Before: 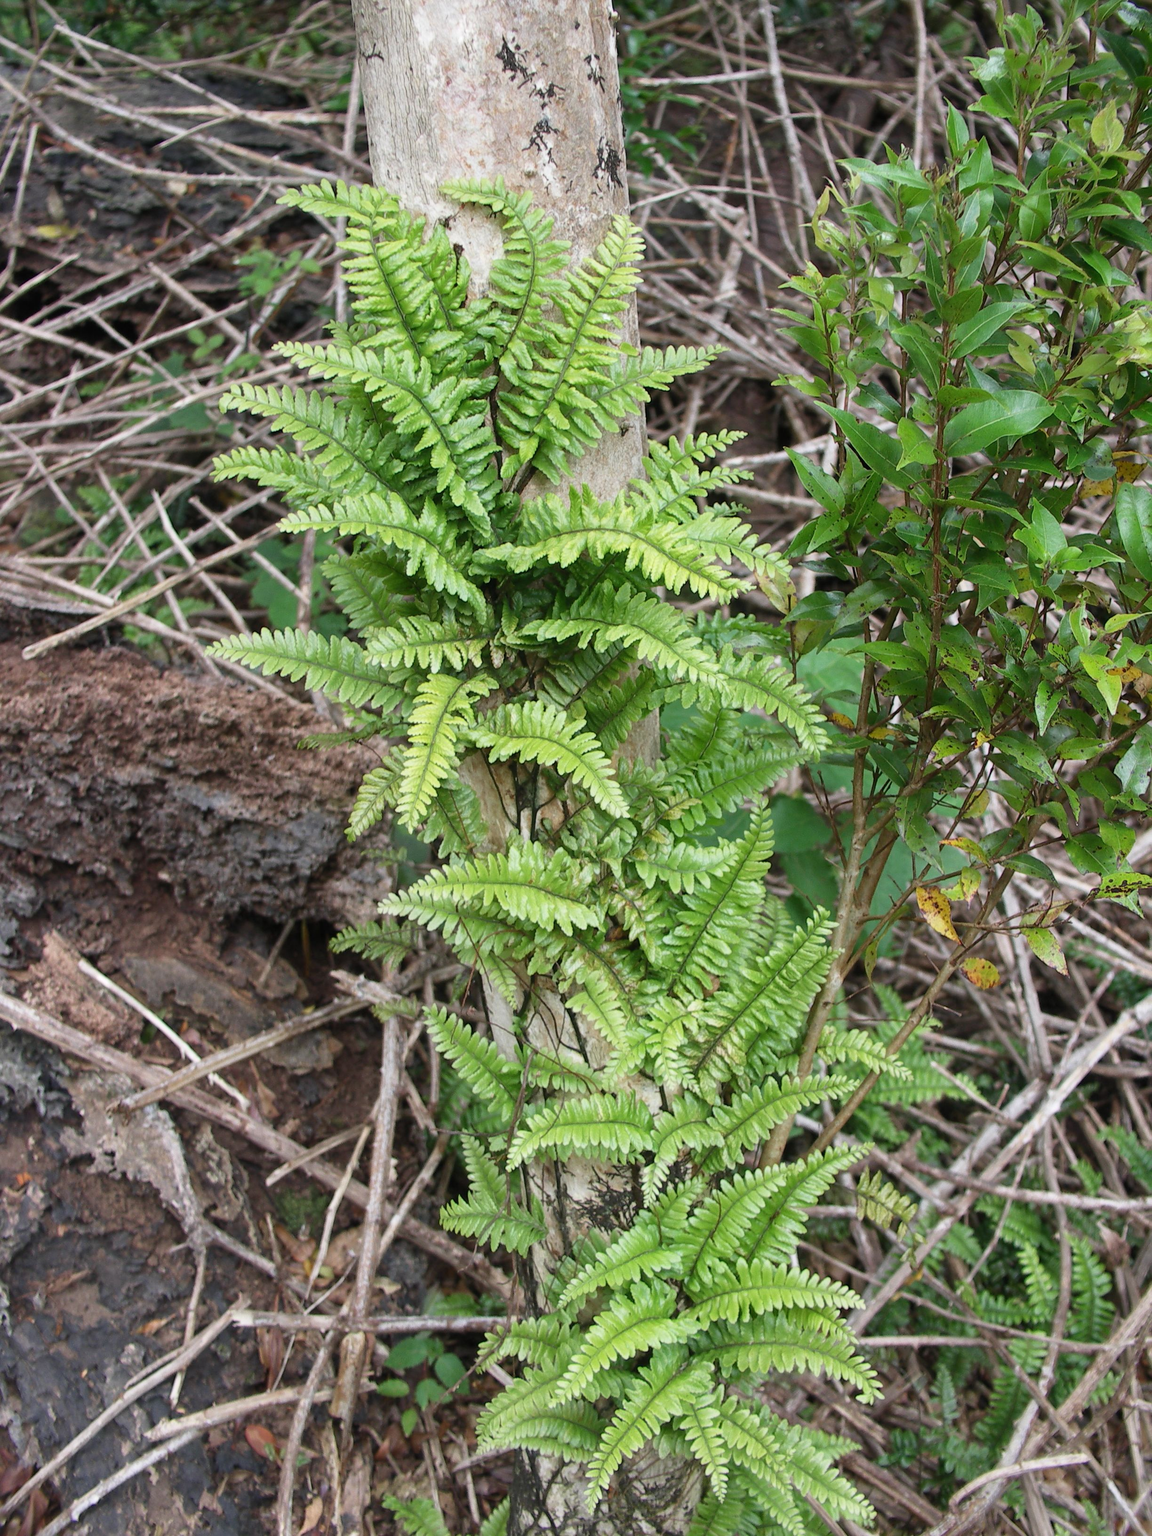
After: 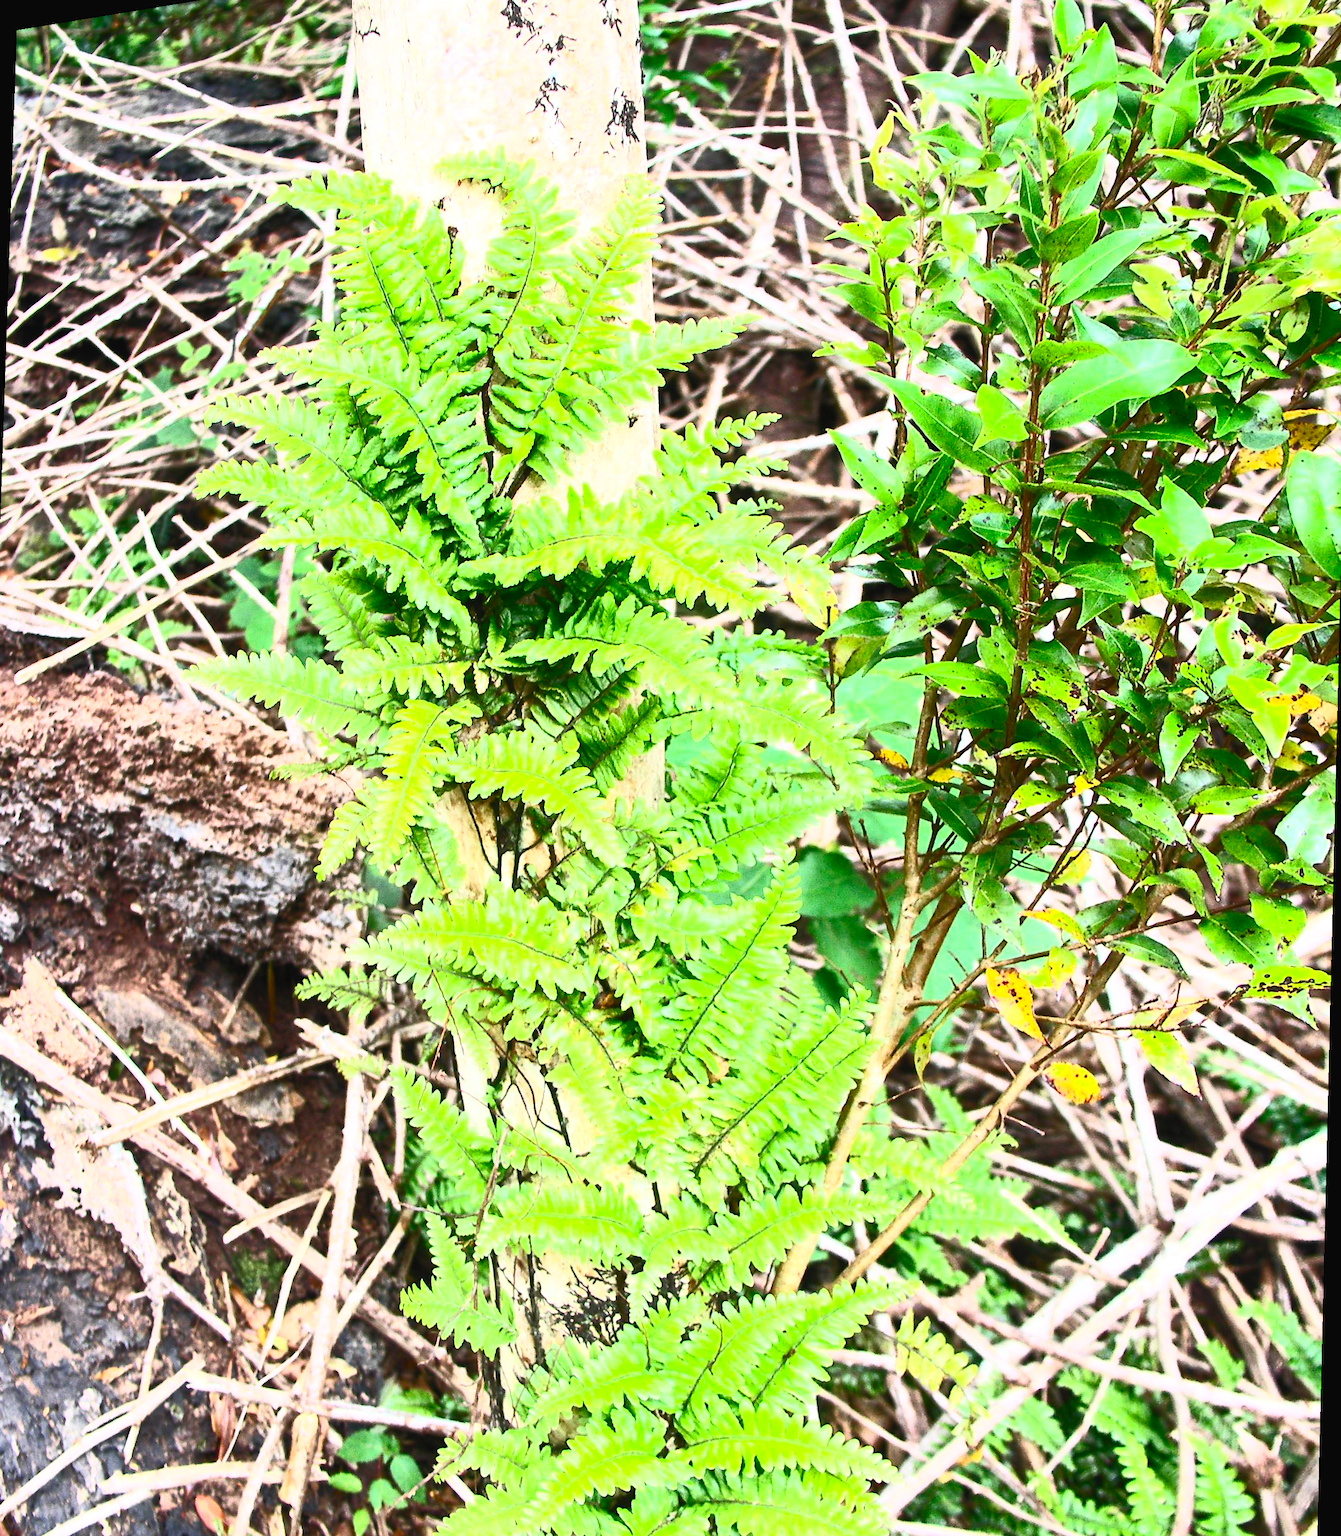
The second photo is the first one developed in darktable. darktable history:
contrast brightness saturation: contrast 0.83, brightness 0.59, saturation 0.59
exposure: black level correction 0, exposure 0.6 EV, compensate highlight preservation false
rotate and perspective: rotation 1.69°, lens shift (vertical) -0.023, lens shift (horizontal) -0.291, crop left 0.025, crop right 0.988, crop top 0.092, crop bottom 0.842
